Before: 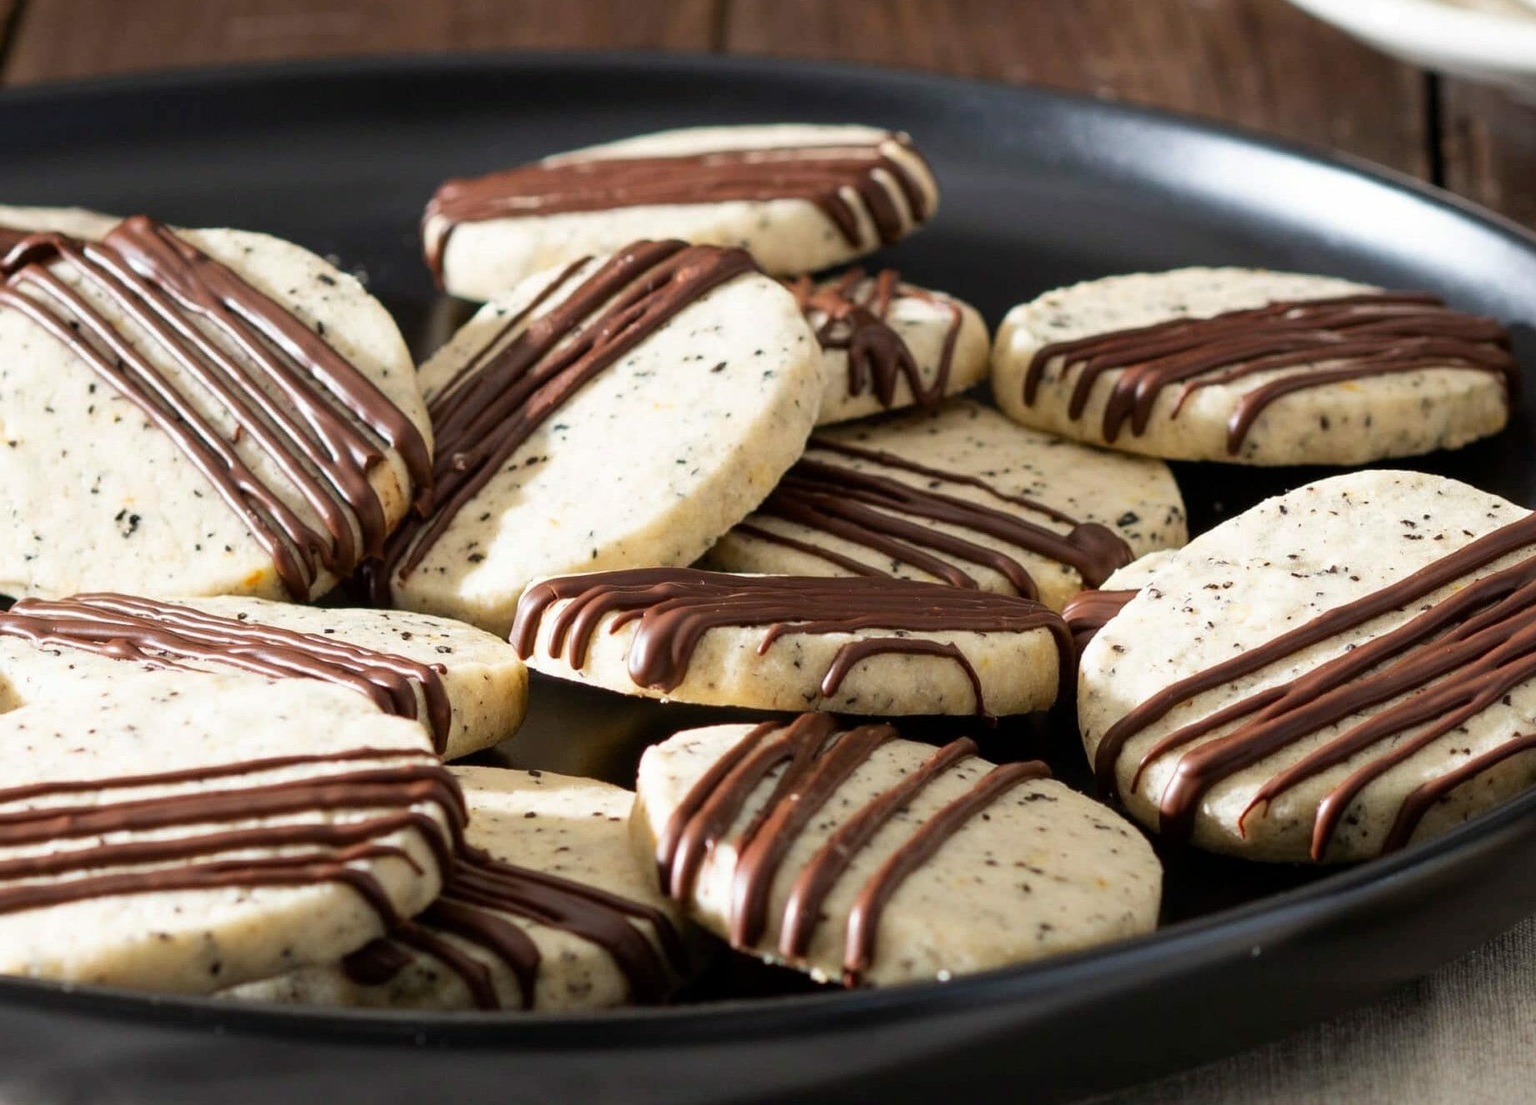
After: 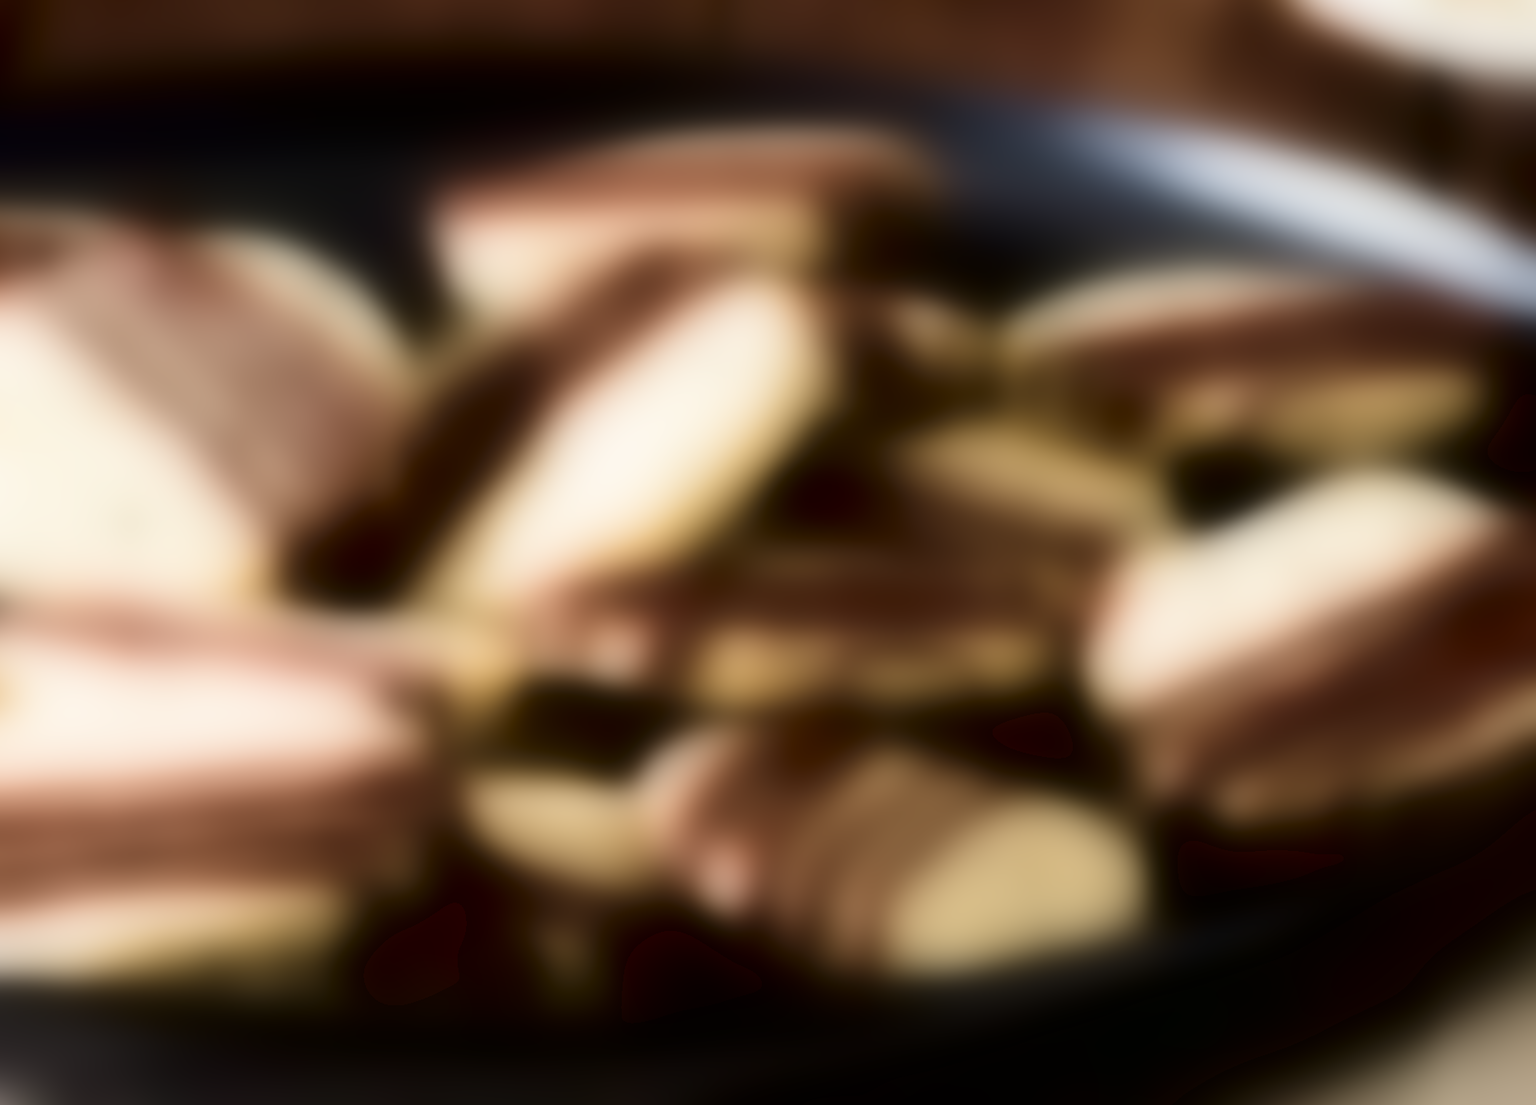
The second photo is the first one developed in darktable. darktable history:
velvia: strength 56%
lowpass: radius 31.92, contrast 1.72, brightness -0.98, saturation 0.94
tone equalizer: -7 EV 0.15 EV, -6 EV 0.6 EV, -5 EV 1.15 EV, -4 EV 1.33 EV, -3 EV 1.15 EV, -2 EV 0.6 EV, -1 EV 0.15 EV, mask exposure compensation -0.5 EV
